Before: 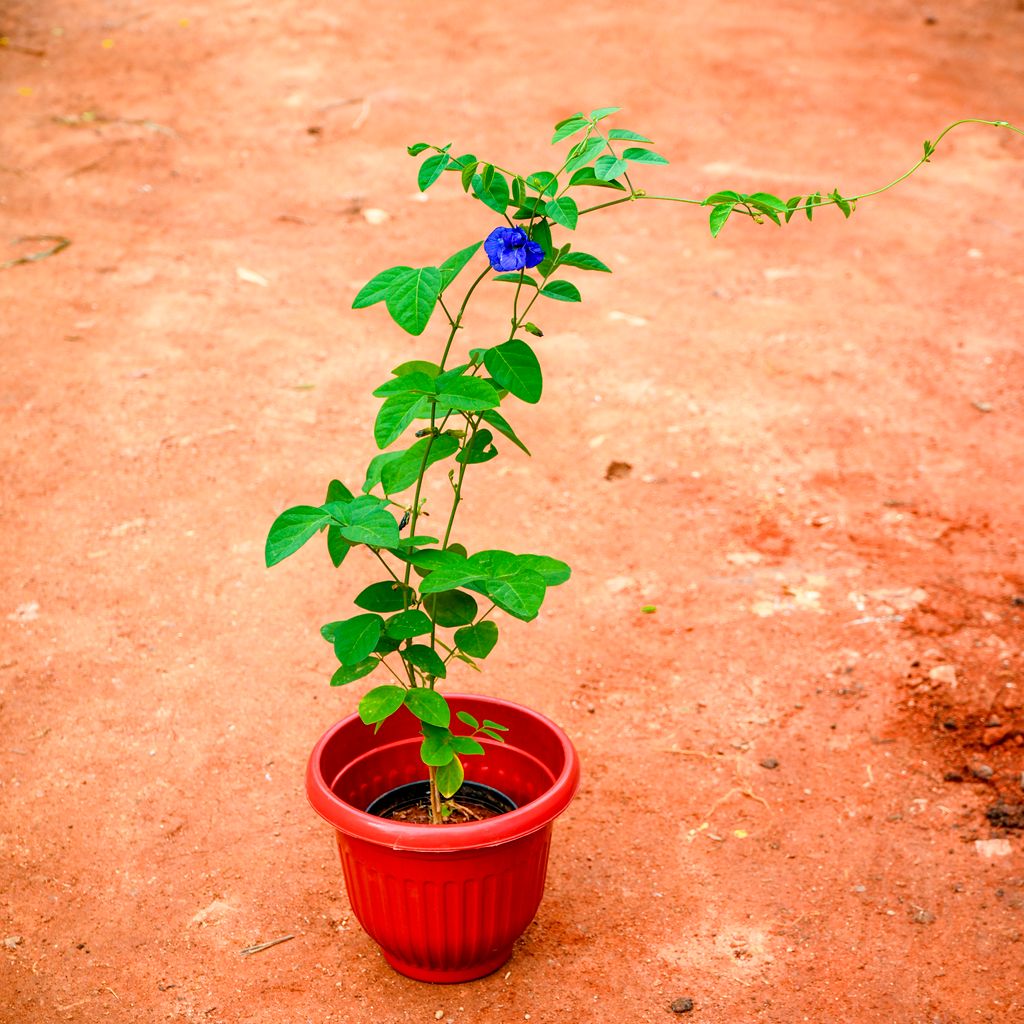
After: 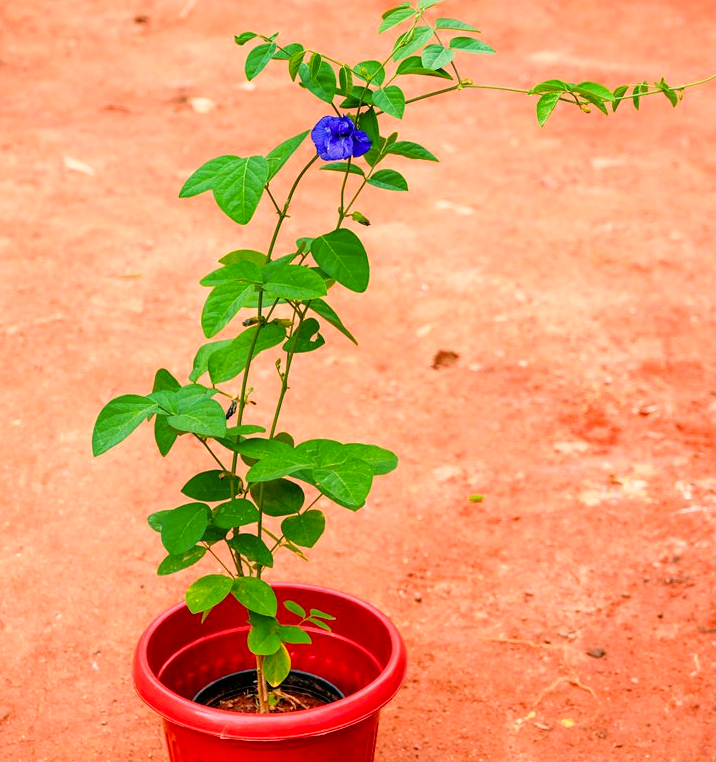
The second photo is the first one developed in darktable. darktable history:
color correction: highlights a* 12.69, highlights b* 5.51
crop and rotate: left 16.969%, top 10.858%, right 13.038%, bottom 14.688%
